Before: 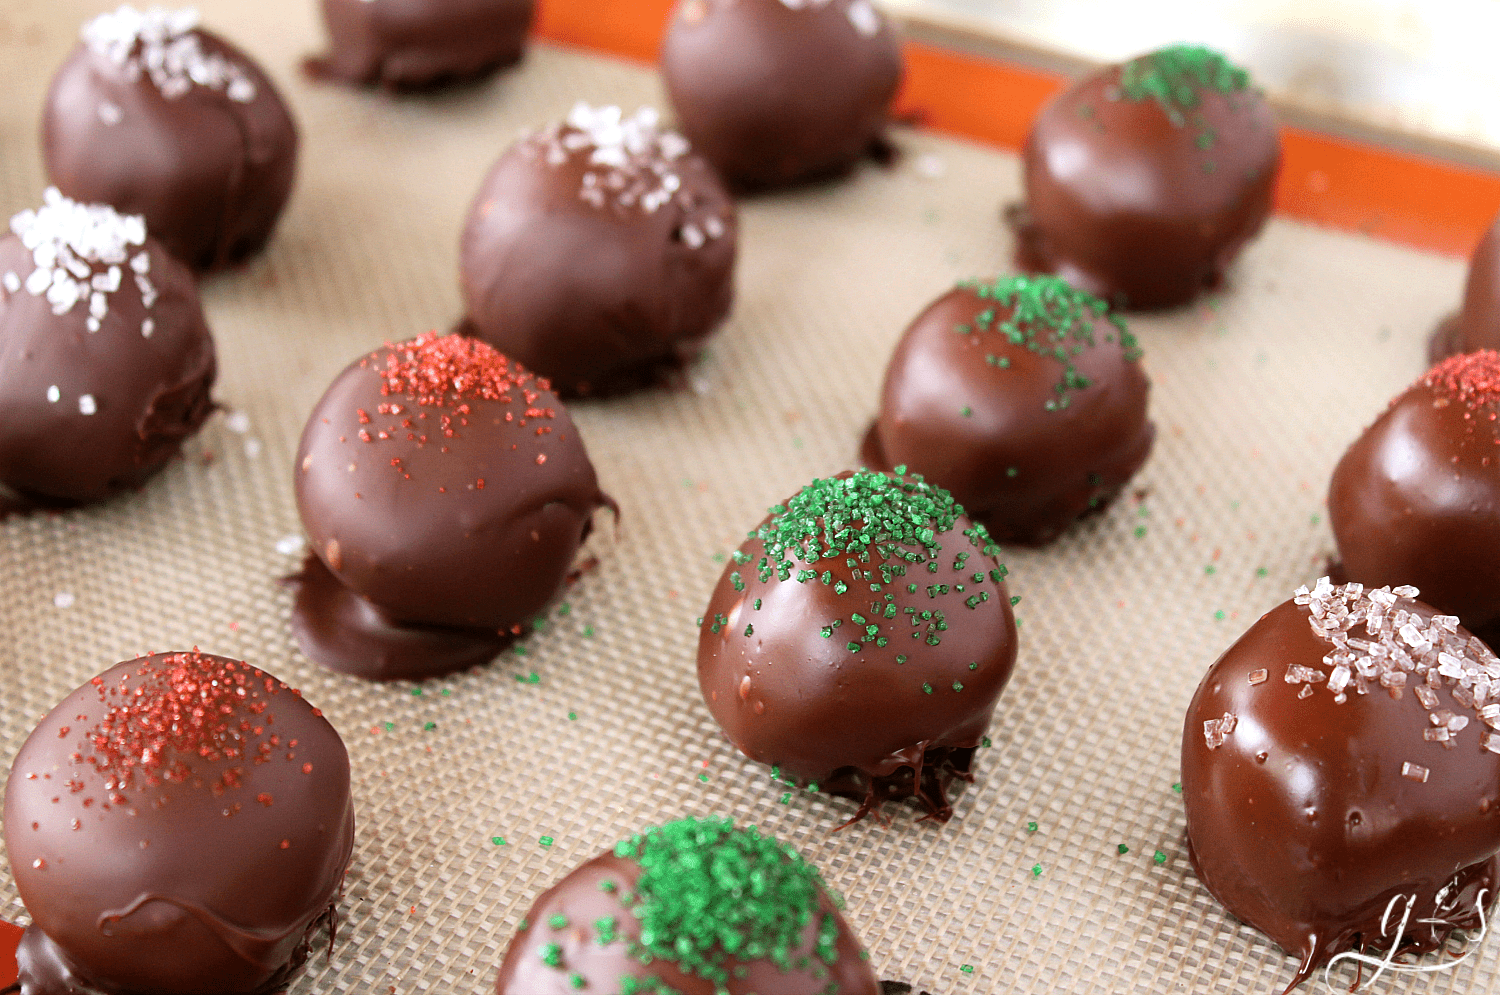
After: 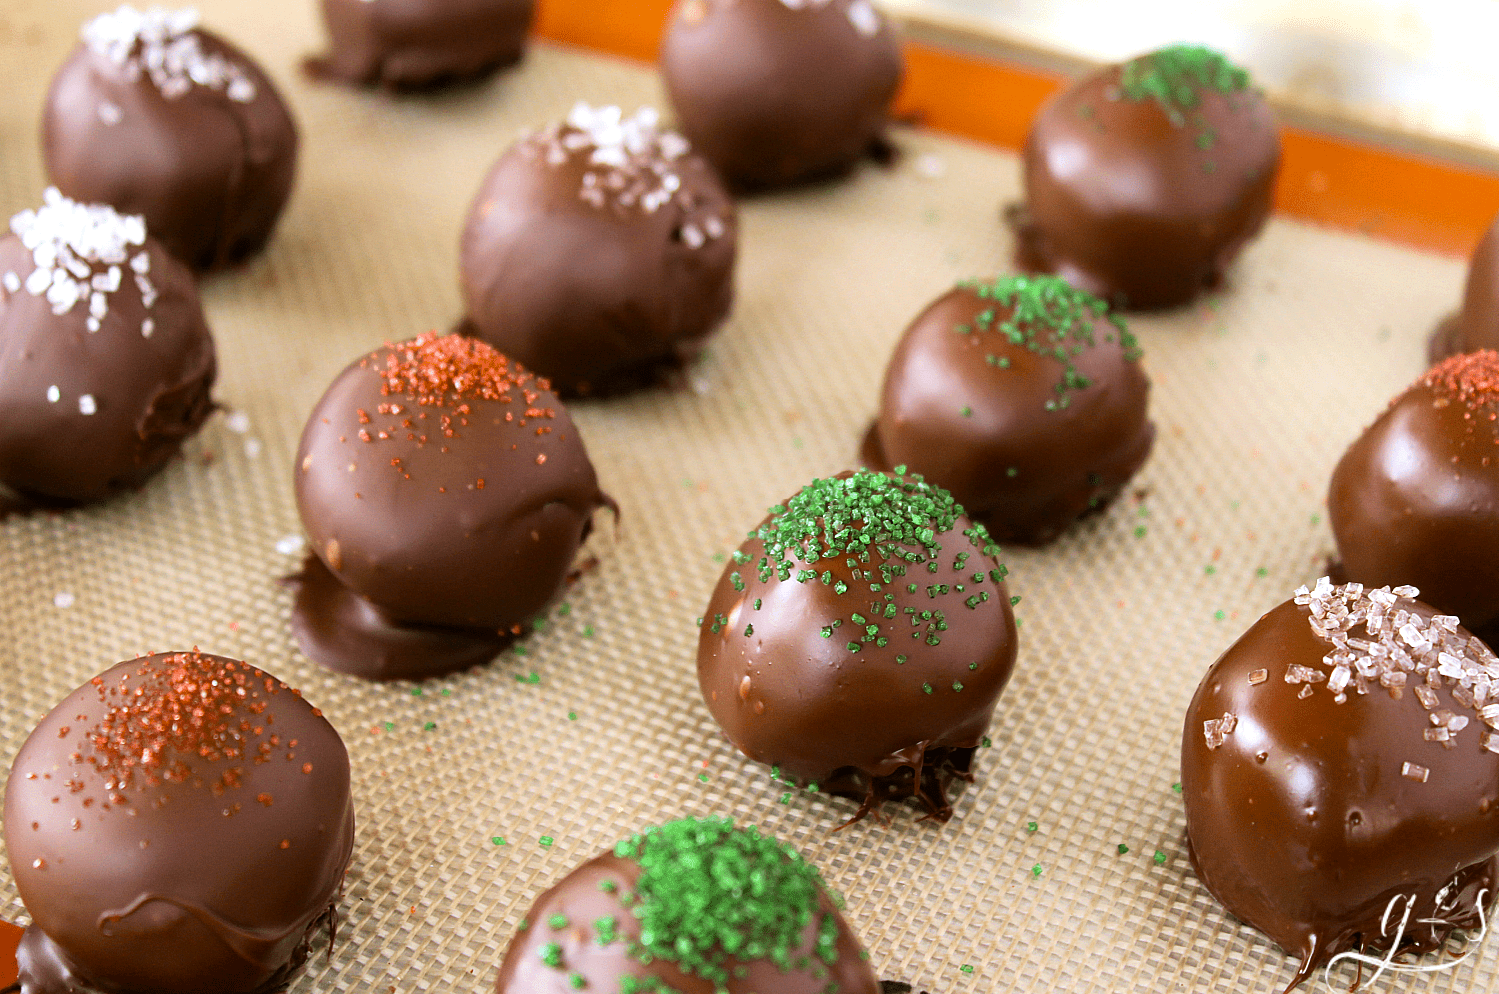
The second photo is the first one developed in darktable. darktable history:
color contrast: green-magenta contrast 0.85, blue-yellow contrast 1.25, unbound 0
velvia: on, module defaults
